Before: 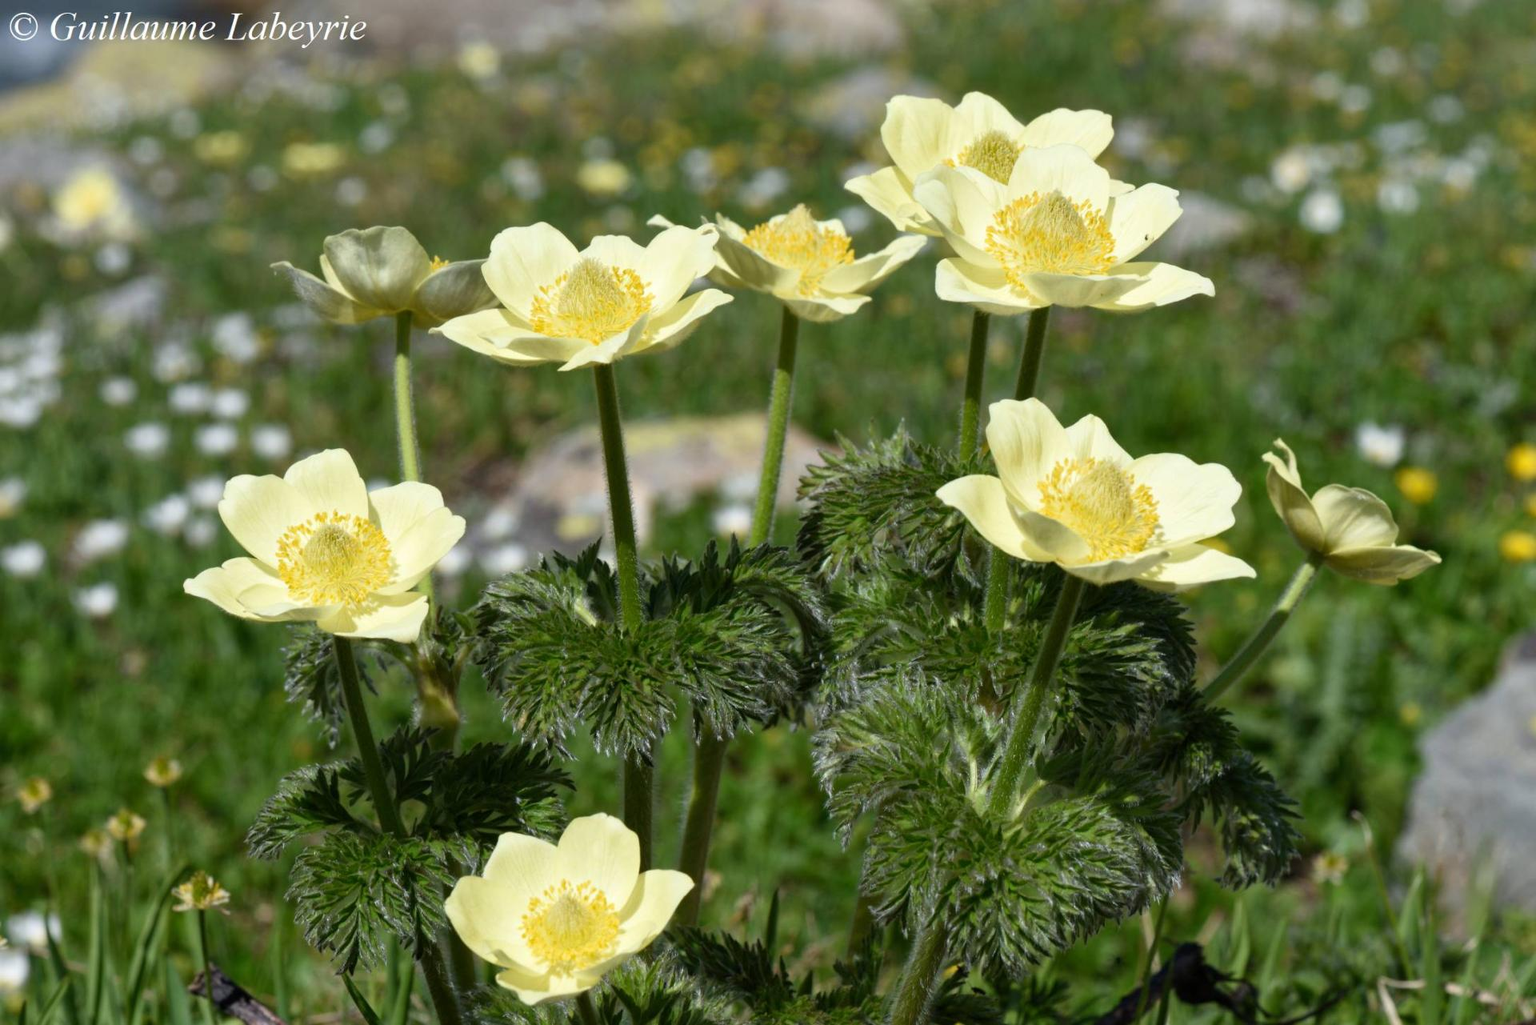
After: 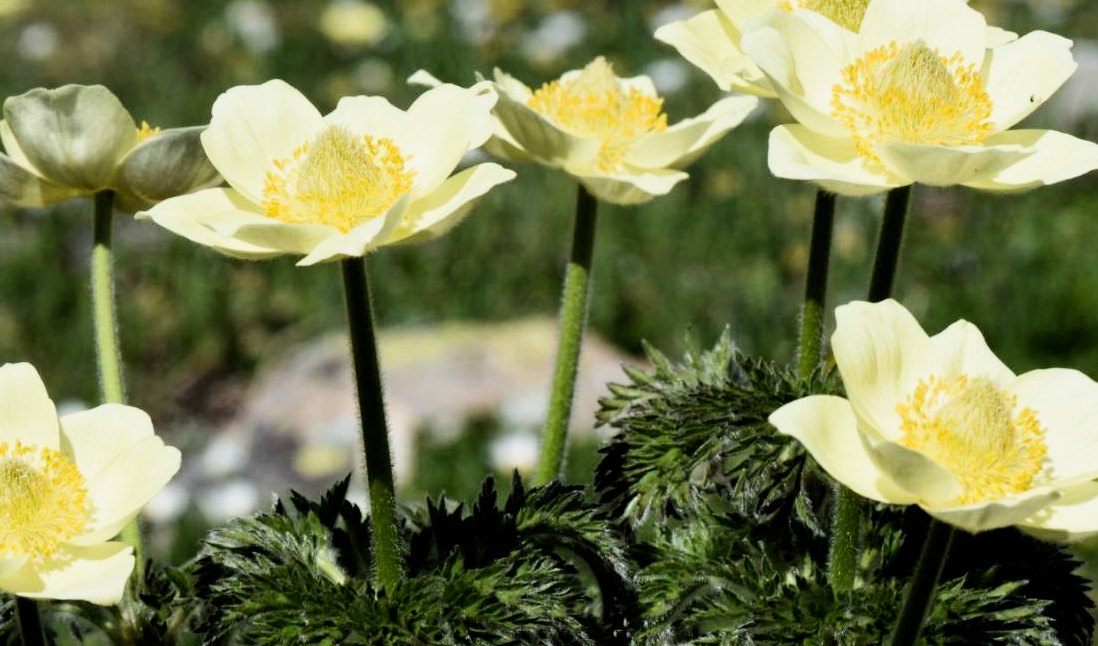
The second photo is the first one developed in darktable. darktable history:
crop: left 20.932%, top 15.471%, right 21.848%, bottom 34.081%
tone equalizer: -8 EV -0.417 EV, -7 EV -0.389 EV, -6 EV -0.333 EV, -5 EV -0.222 EV, -3 EV 0.222 EV, -2 EV 0.333 EV, -1 EV 0.389 EV, +0 EV 0.417 EV, edges refinement/feathering 500, mask exposure compensation -1.57 EV, preserve details no
color zones: curves: ch0 [(0, 0.5) (0.143, 0.5) (0.286, 0.5) (0.429, 0.5) (0.571, 0.5) (0.714, 0.476) (0.857, 0.5) (1, 0.5)]; ch2 [(0, 0.5) (0.143, 0.5) (0.286, 0.5) (0.429, 0.5) (0.571, 0.5) (0.714, 0.487) (0.857, 0.5) (1, 0.5)]
filmic rgb: black relative exposure -5 EV, white relative exposure 3.5 EV, hardness 3.19, contrast 1.2, highlights saturation mix -30%
